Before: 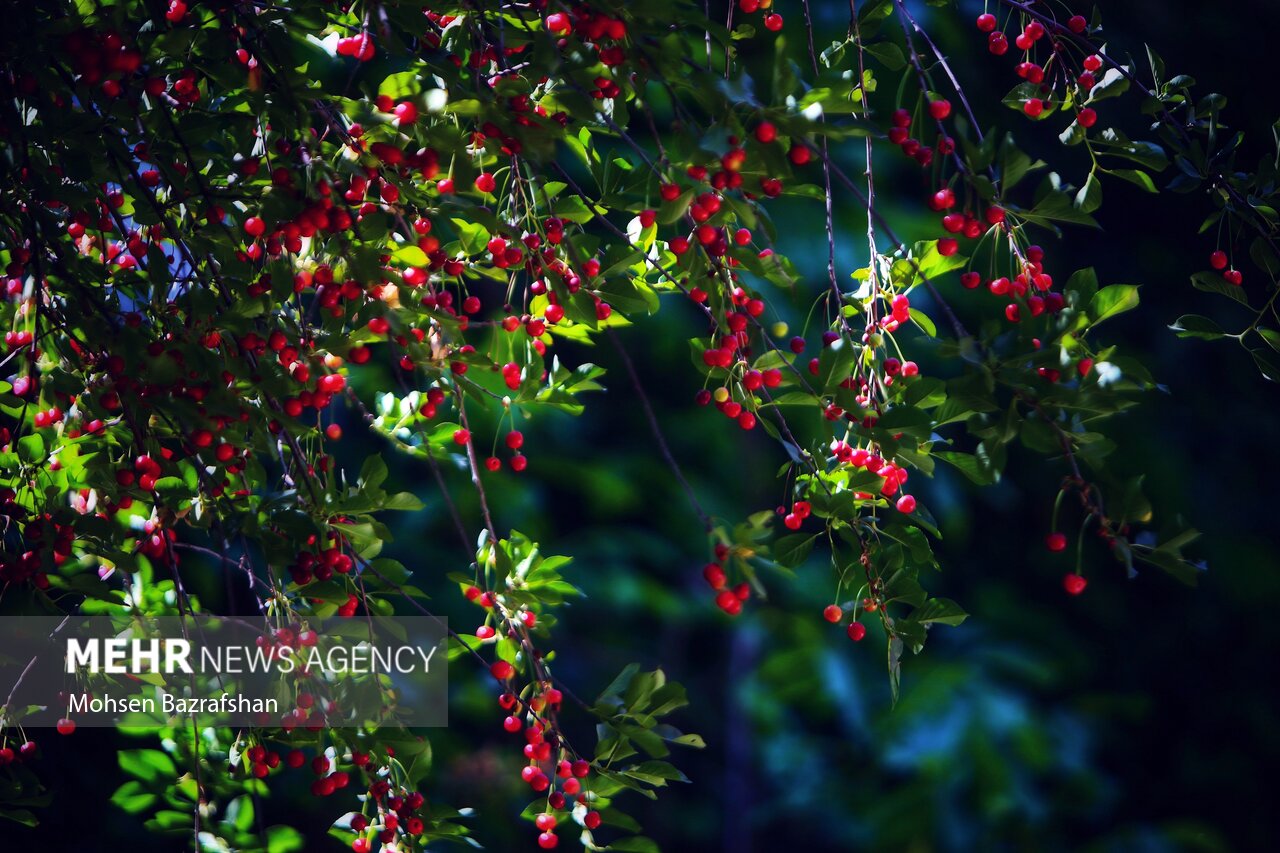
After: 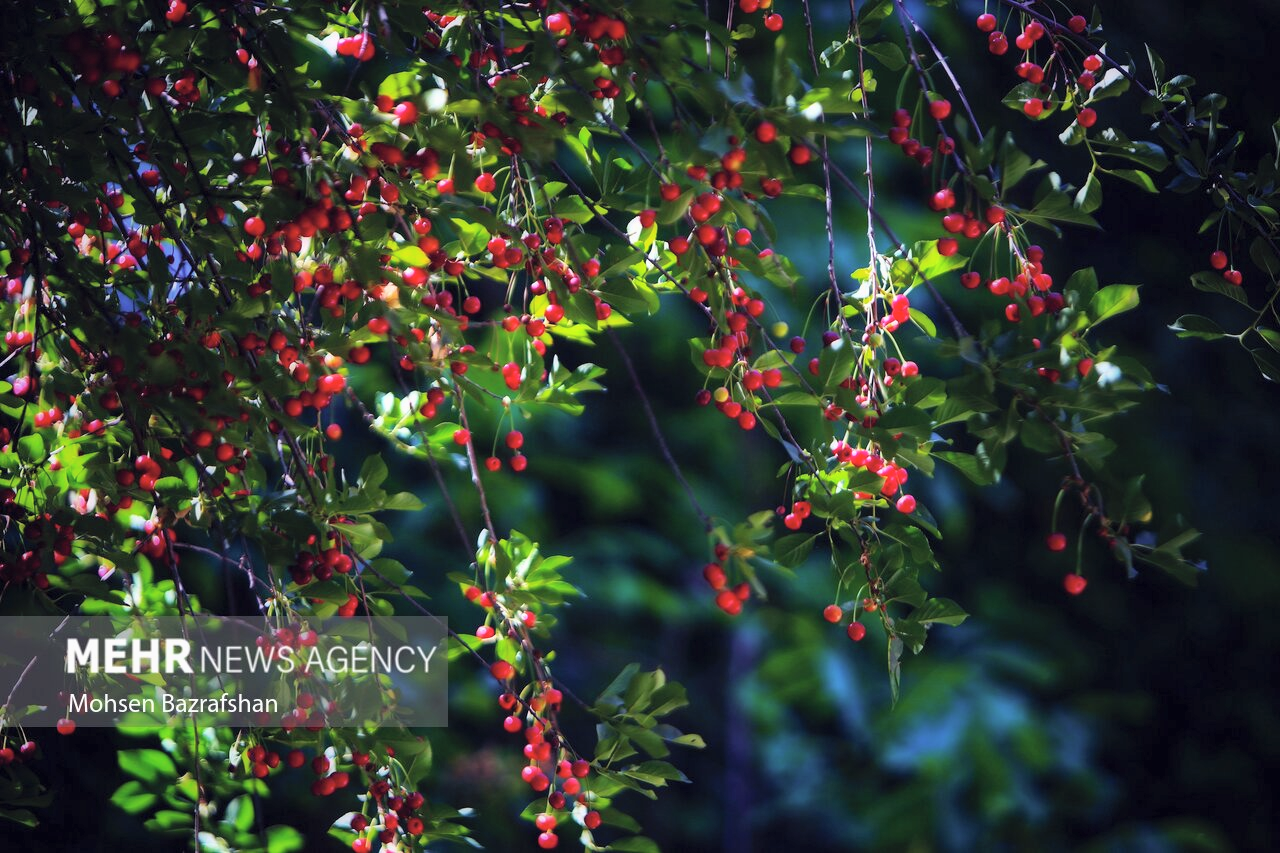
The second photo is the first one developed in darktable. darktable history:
exposure: exposure -0.048 EV, compensate highlight preservation false
contrast brightness saturation: brightness 0.15
